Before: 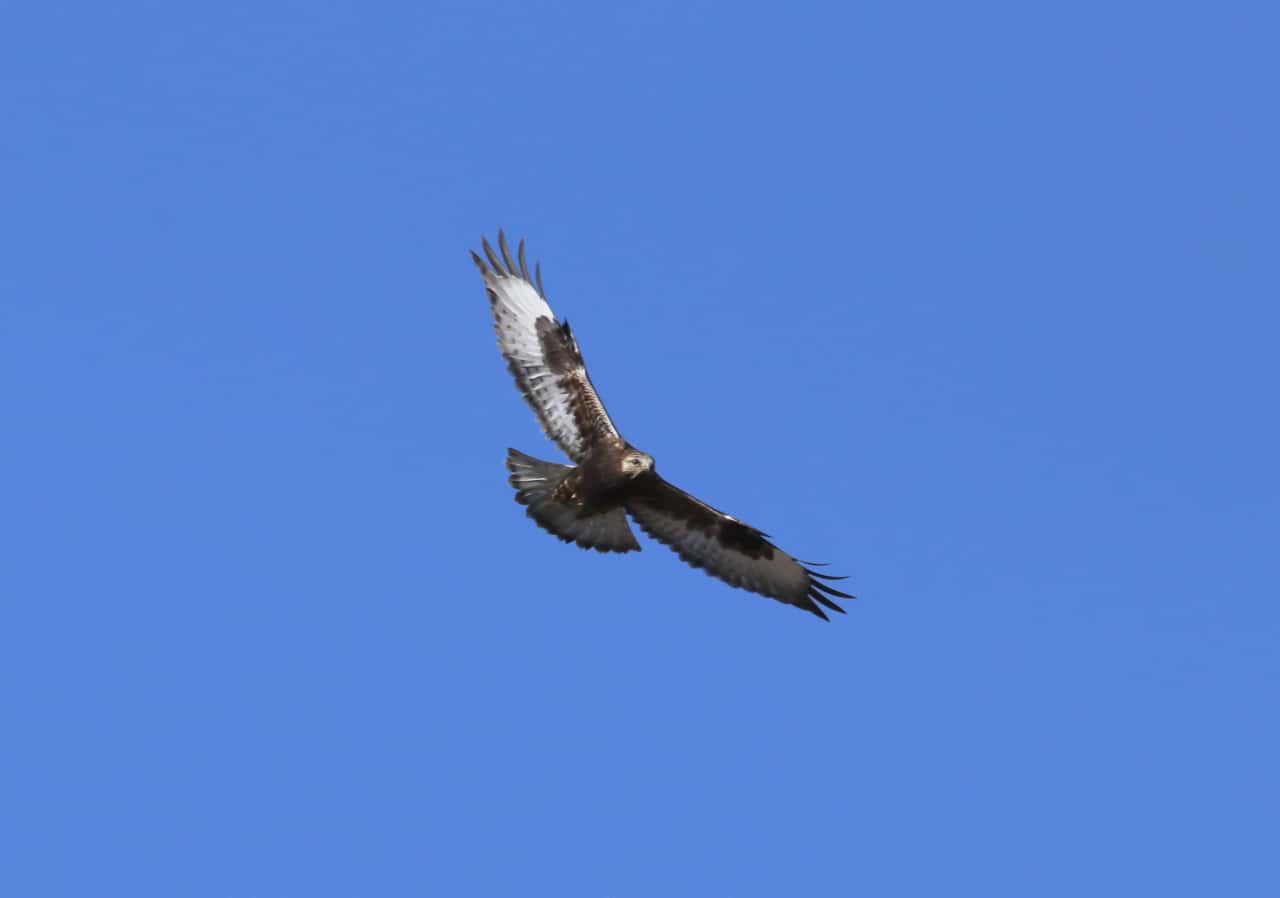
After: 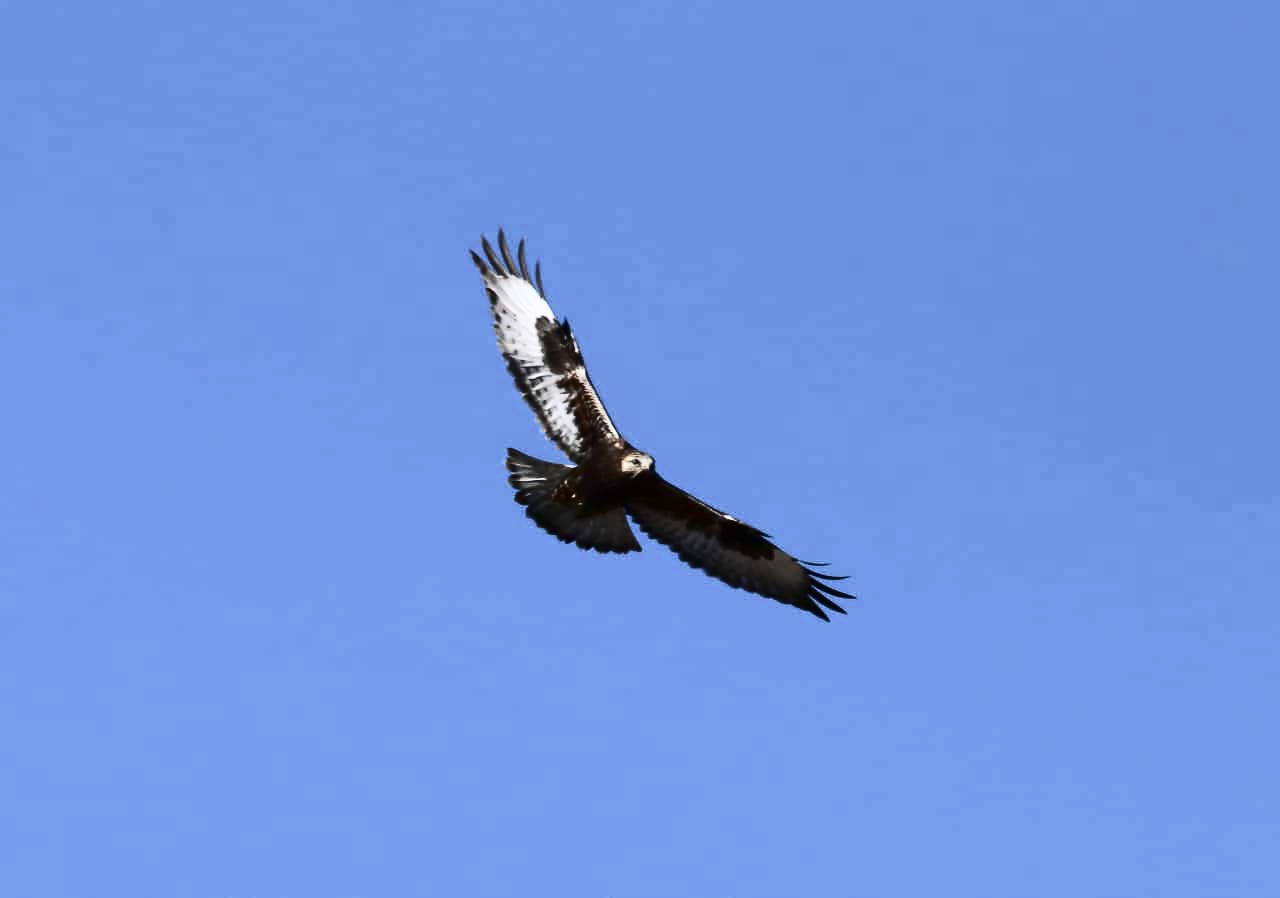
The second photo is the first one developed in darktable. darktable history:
contrast brightness saturation: contrast 0.493, saturation -0.081
